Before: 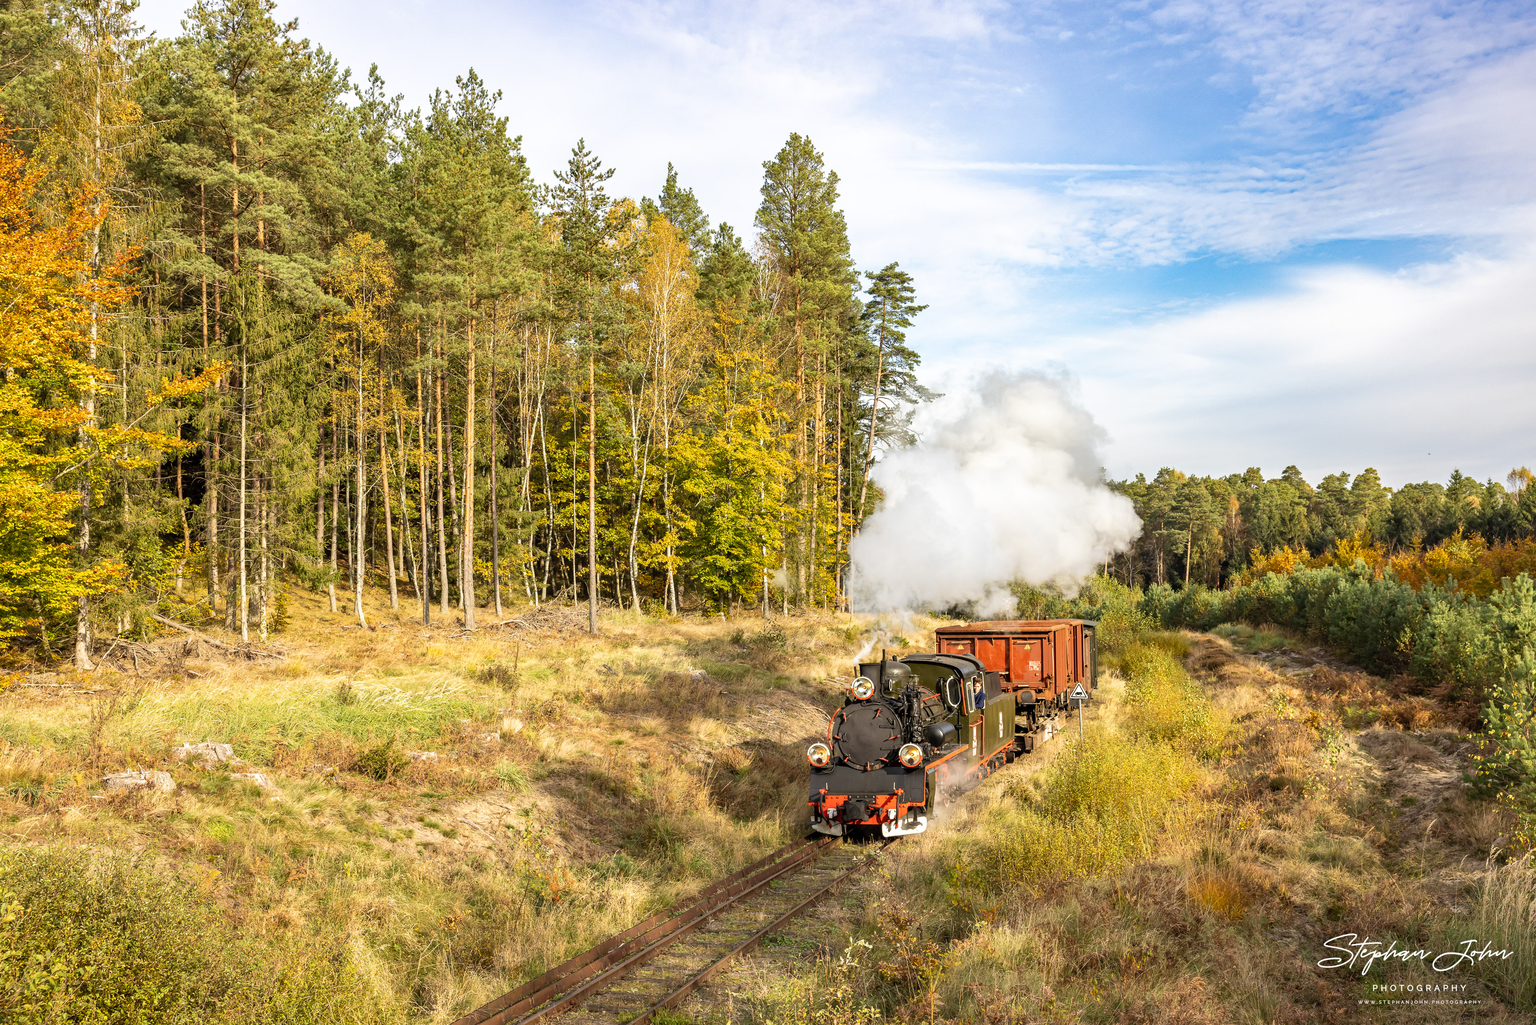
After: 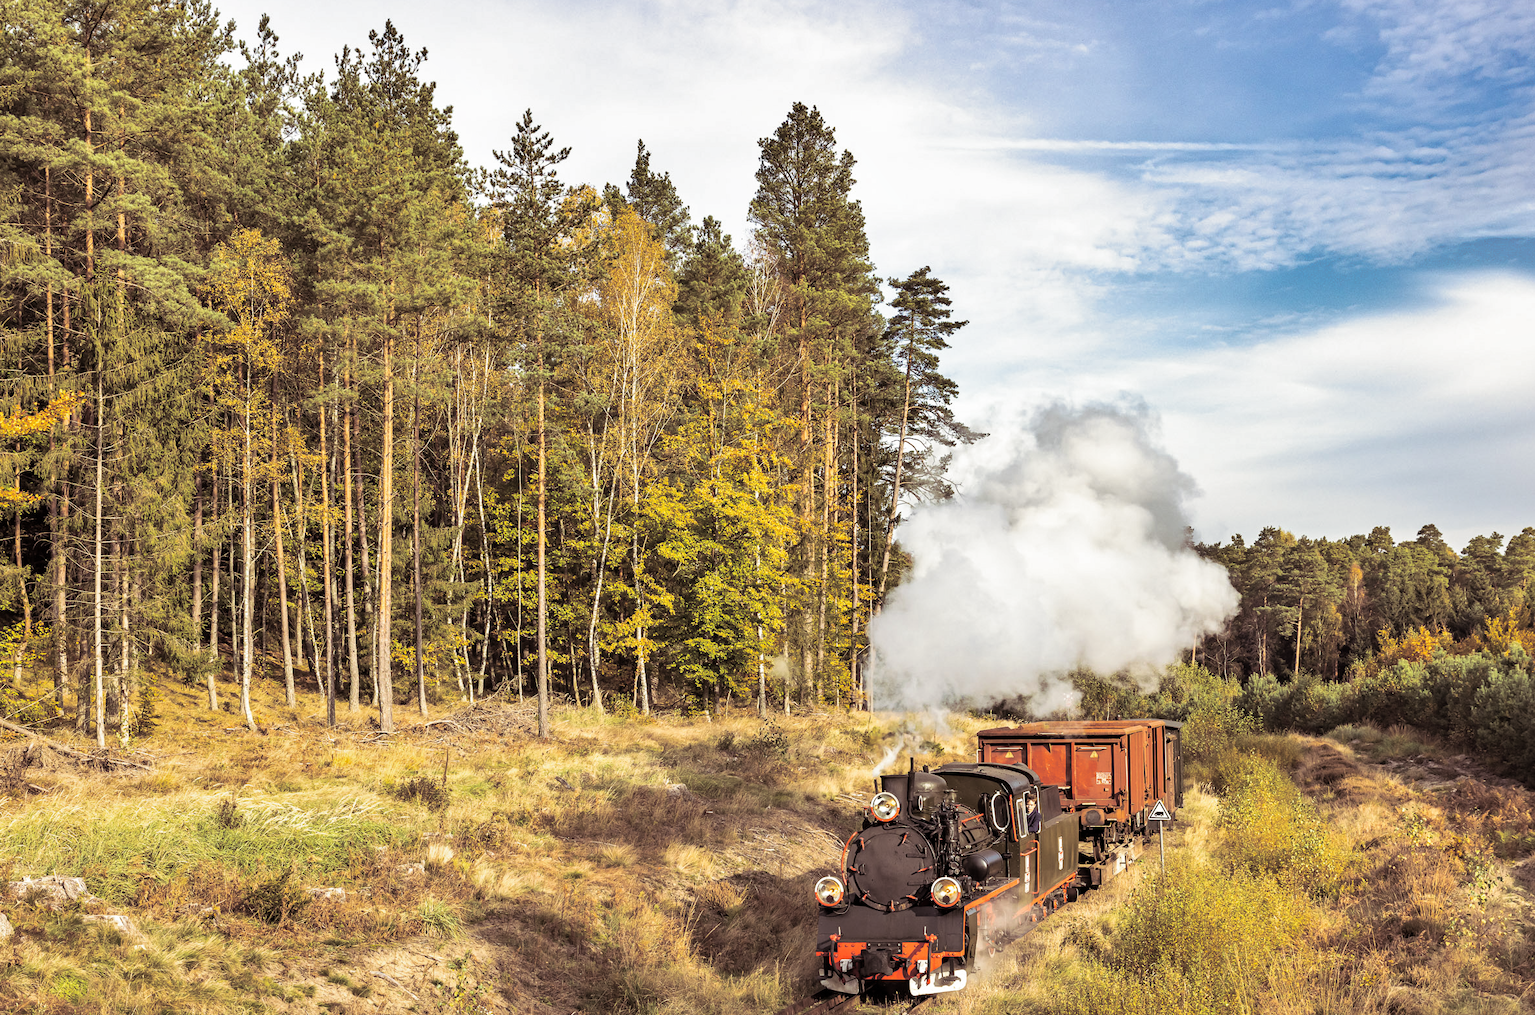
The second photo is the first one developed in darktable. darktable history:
crop and rotate: left 10.77%, top 5.1%, right 10.41%, bottom 16.76%
split-toning: shadows › saturation 0.24, highlights › hue 54°, highlights › saturation 0.24
shadows and highlights: highlights color adjustment 0%, soften with gaussian
